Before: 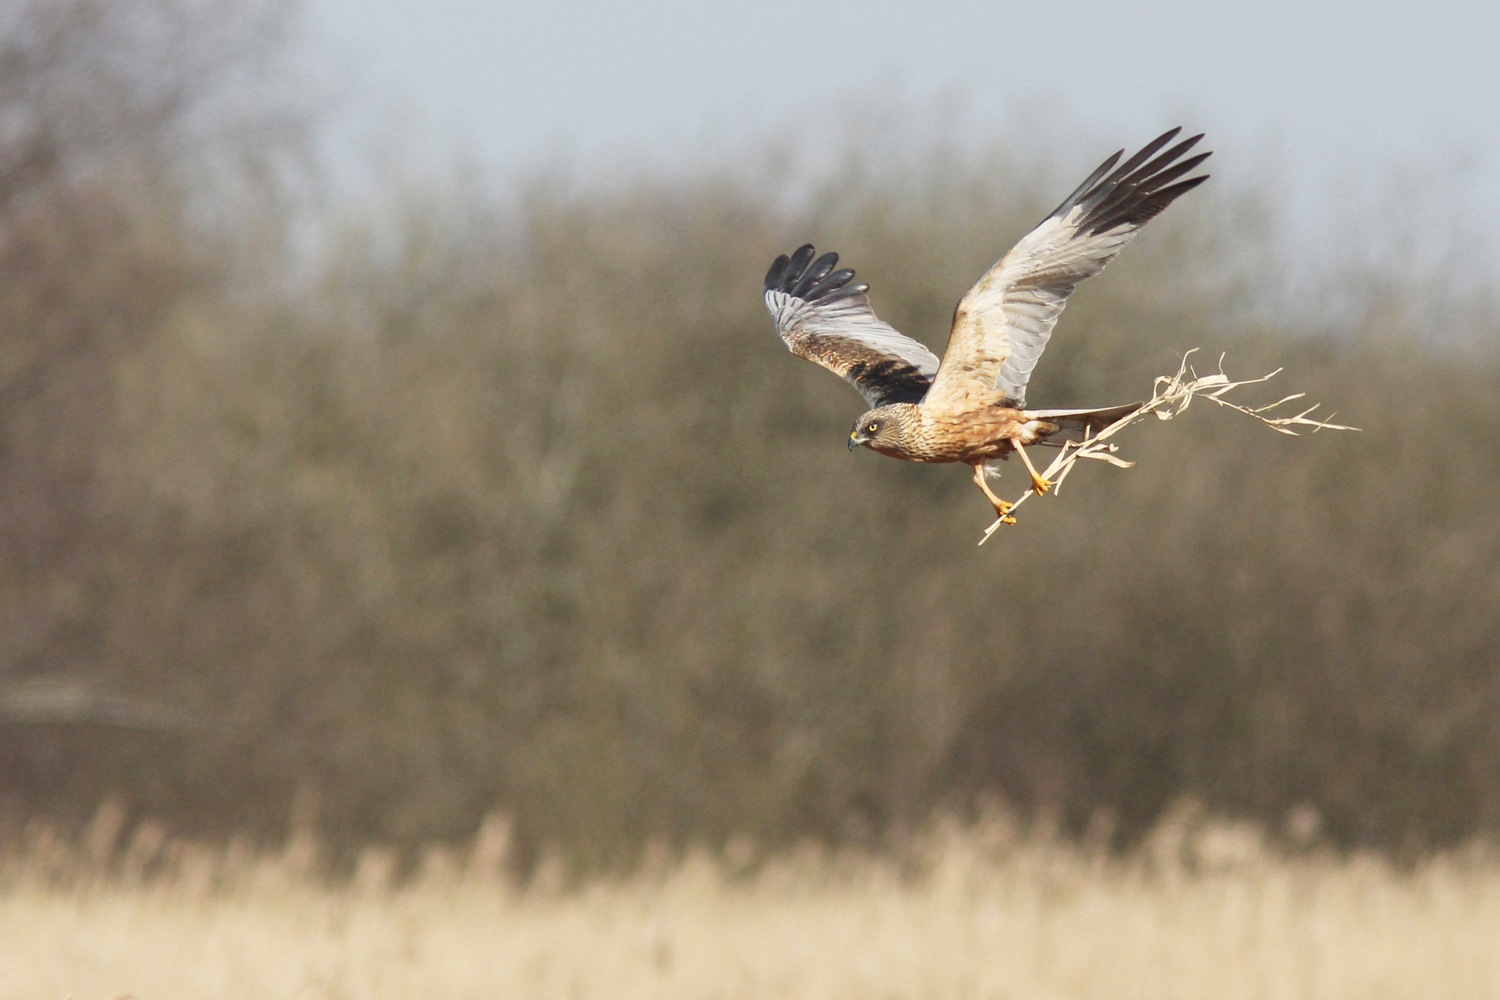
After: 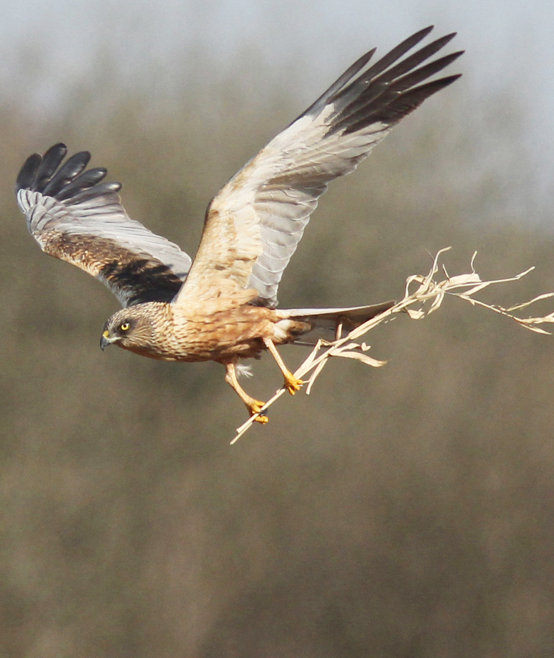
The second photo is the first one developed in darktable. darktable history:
crop and rotate: left 49.9%, top 10.15%, right 13.111%, bottom 24.025%
